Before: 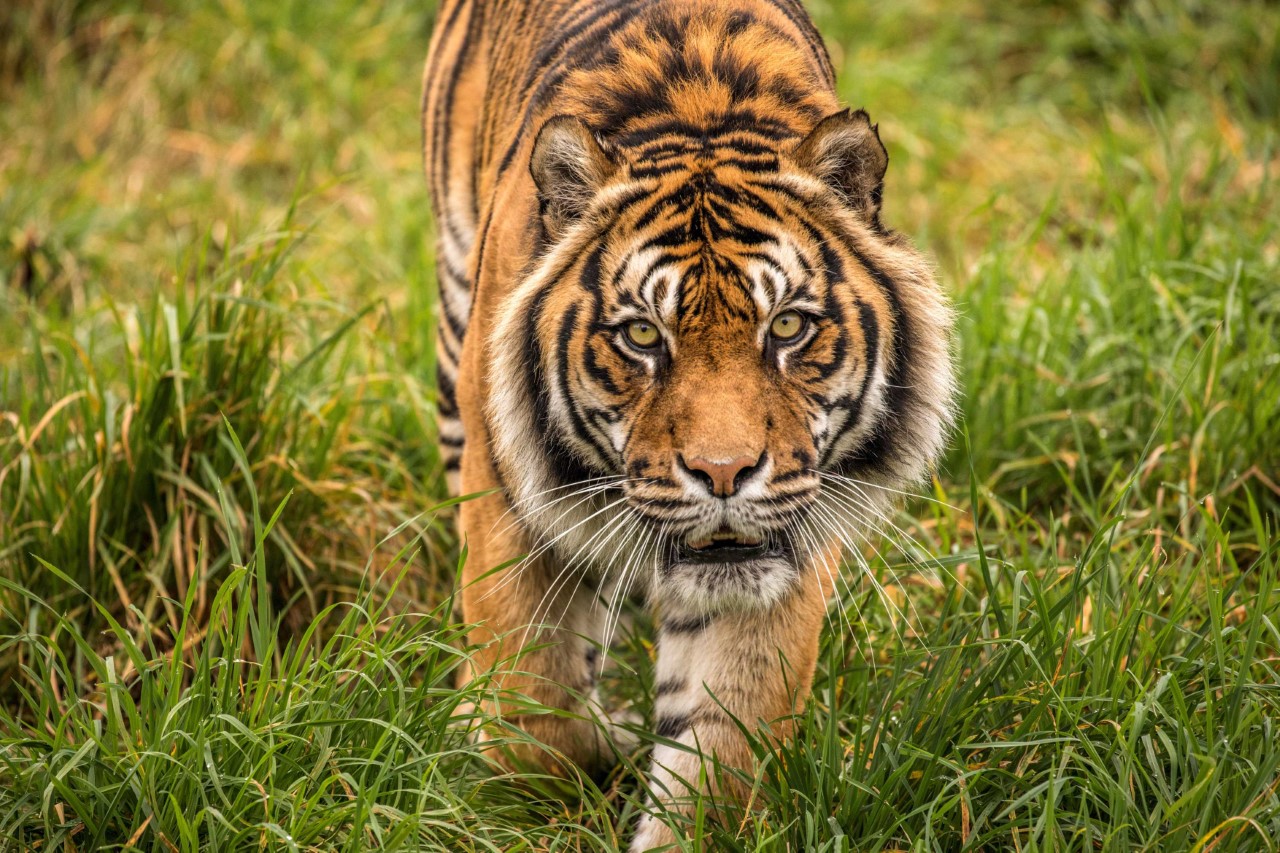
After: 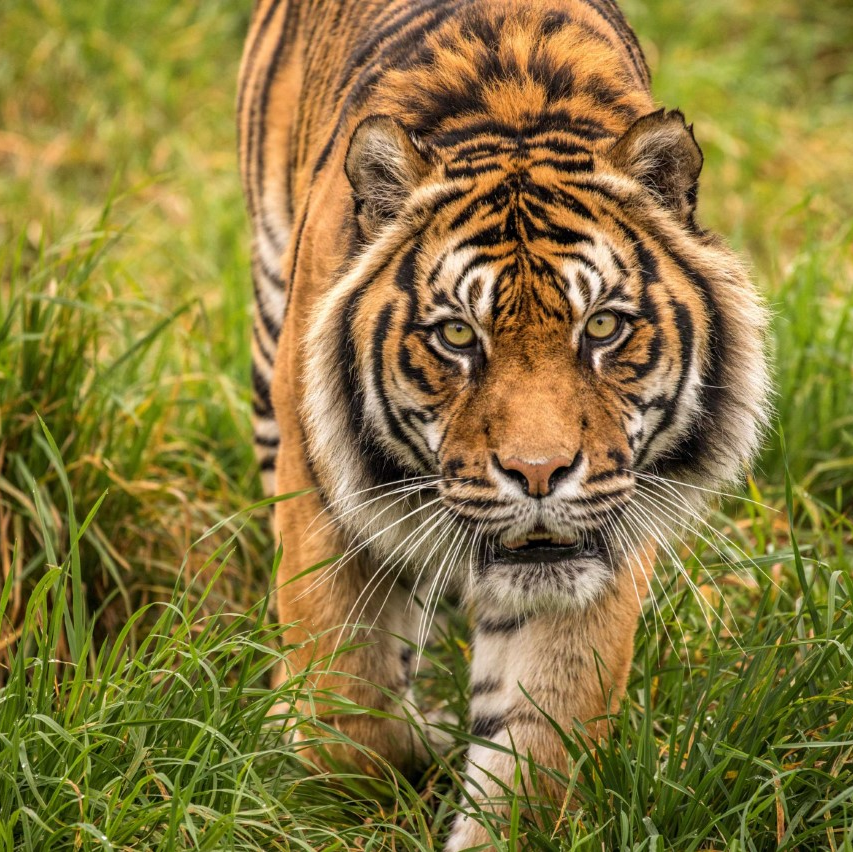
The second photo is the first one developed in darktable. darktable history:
crop and rotate: left 14.469%, right 18.848%
